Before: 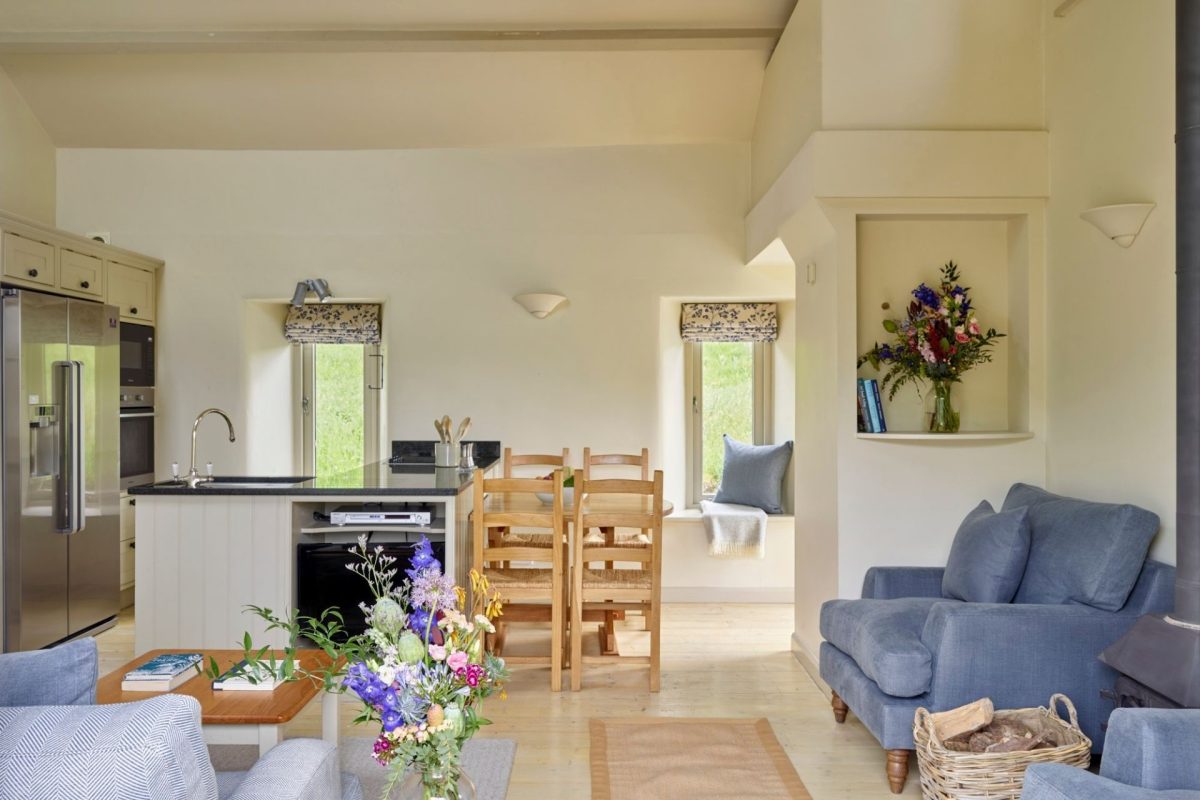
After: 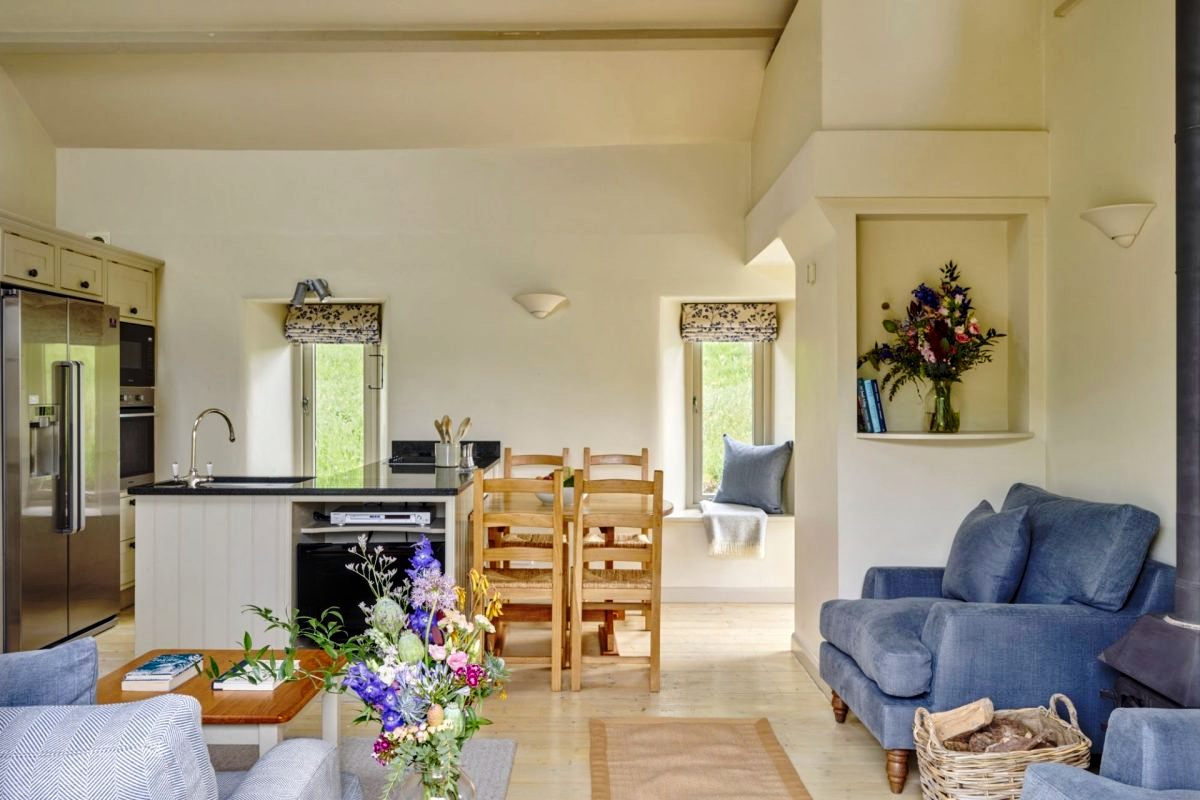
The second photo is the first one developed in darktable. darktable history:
local contrast: on, module defaults
base curve: curves: ch0 [(0, 0) (0.073, 0.04) (0.157, 0.139) (0.492, 0.492) (0.758, 0.758) (1, 1)], preserve colors none
